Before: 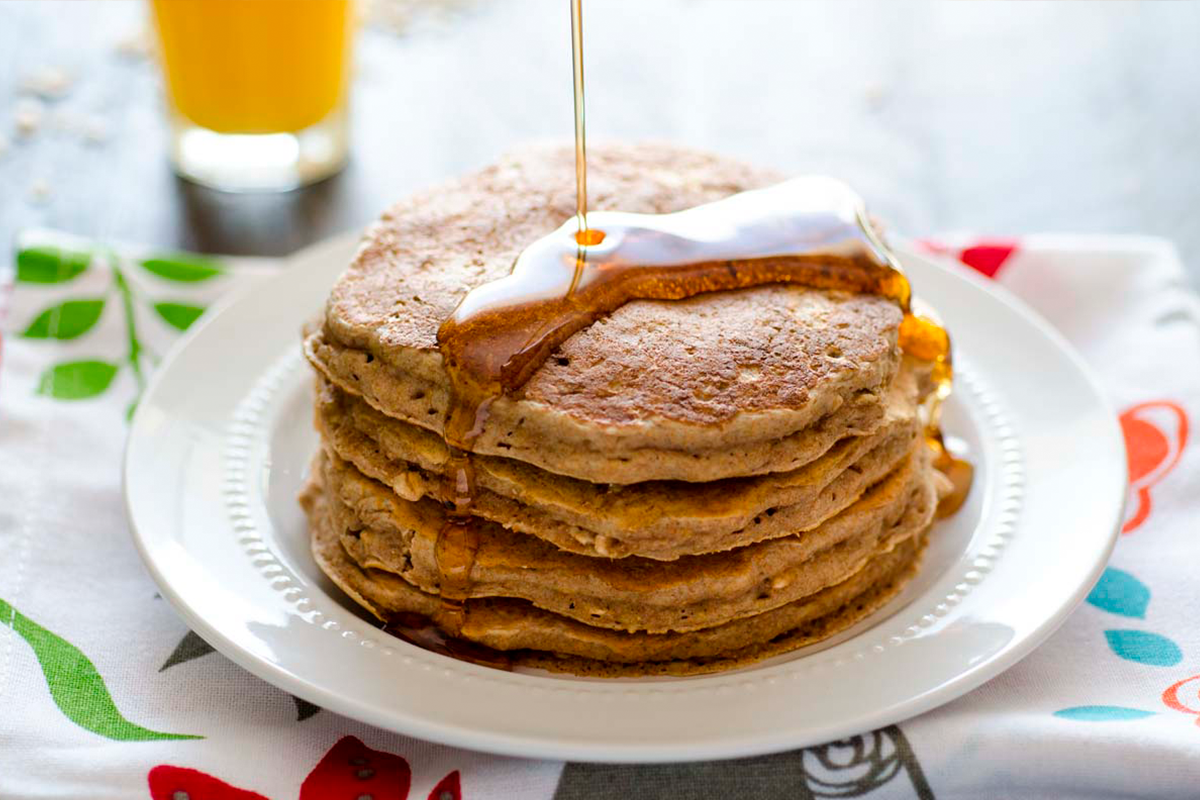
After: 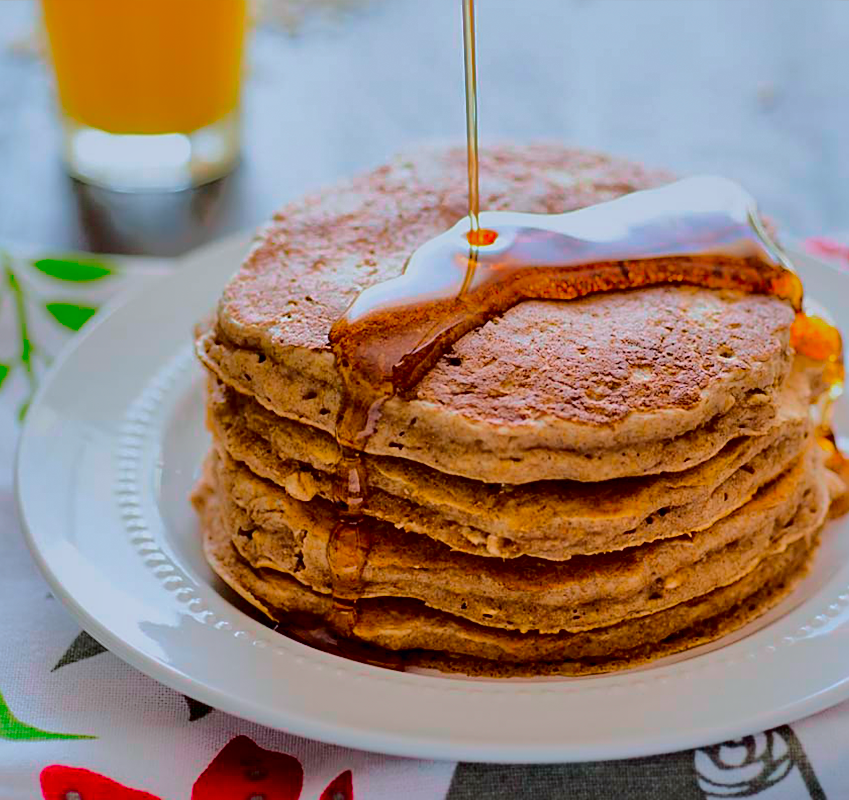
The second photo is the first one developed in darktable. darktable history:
crop and rotate: left 9.061%, right 20.142%
white balance: red 0.974, blue 1.044
sharpen: on, module defaults
color correction: saturation 1.34
tone curve: curves: ch0 [(0, 0) (0.049, 0.01) (0.154, 0.081) (0.491, 0.519) (0.748, 0.765) (1, 0.919)]; ch1 [(0, 0) (0.172, 0.123) (0.317, 0.272) (0.391, 0.424) (0.499, 0.497) (0.531, 0.541) (0.615, 0.608) (0.741, 0.783) (1, 1)]; ch2 [(0, 0) (0.411, 0.424) (0.483, 0.478) (0.546, 0.532) (0.652, 0.633) (1, 1)], color space Lab, independent channels, preserve colors none
shadows and highlights: shadows 25, highlights -70
